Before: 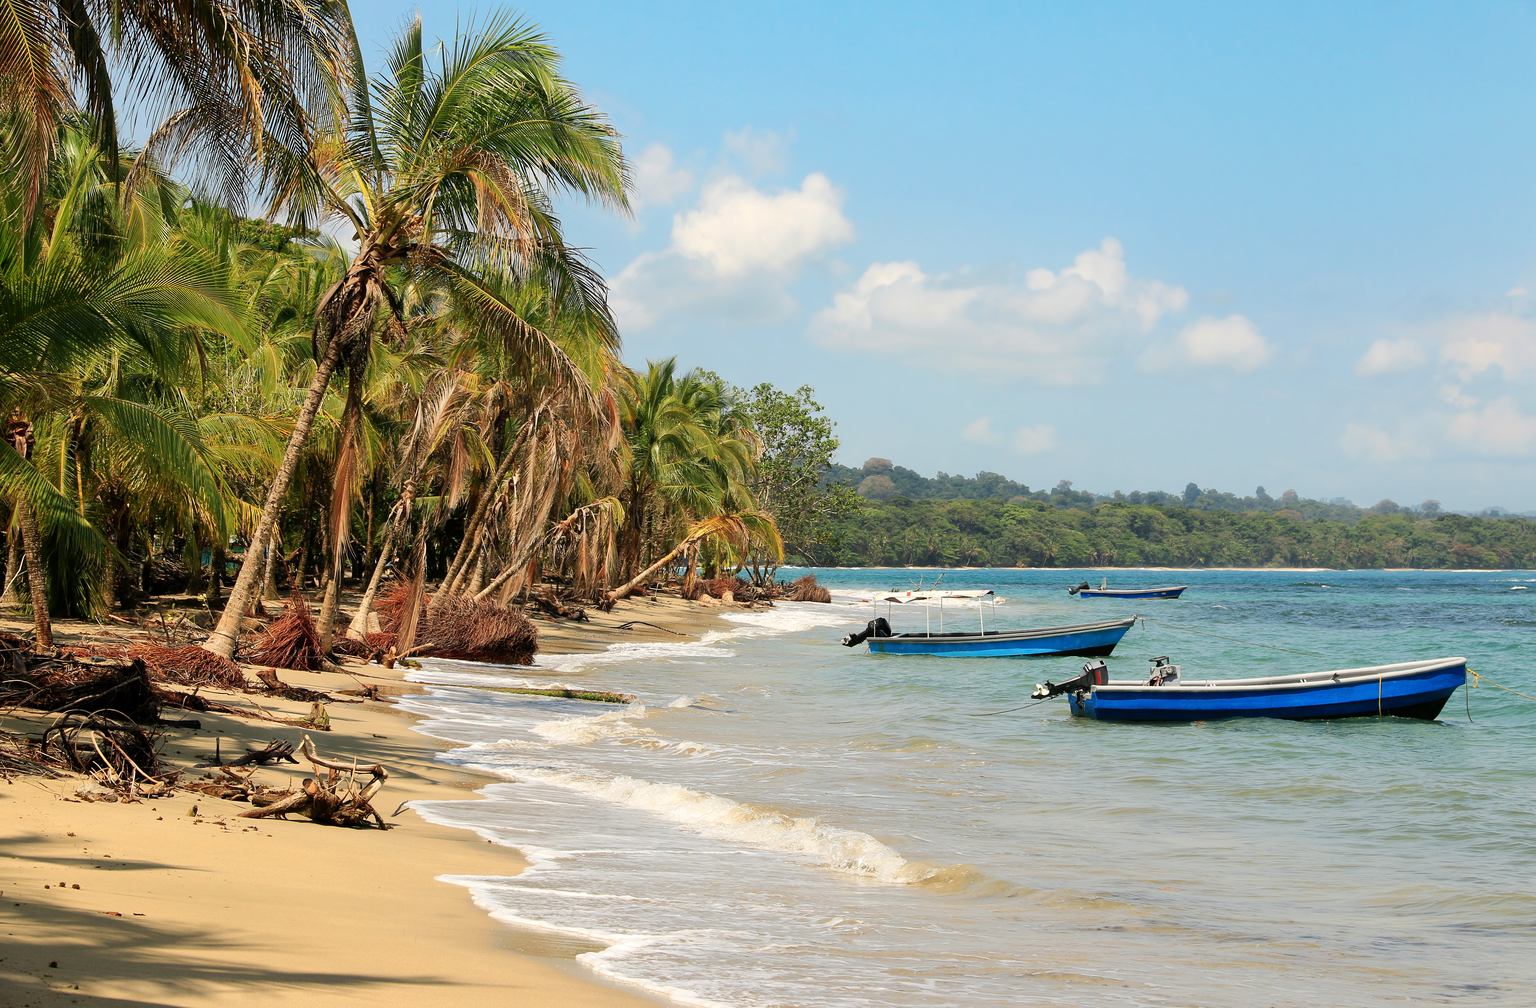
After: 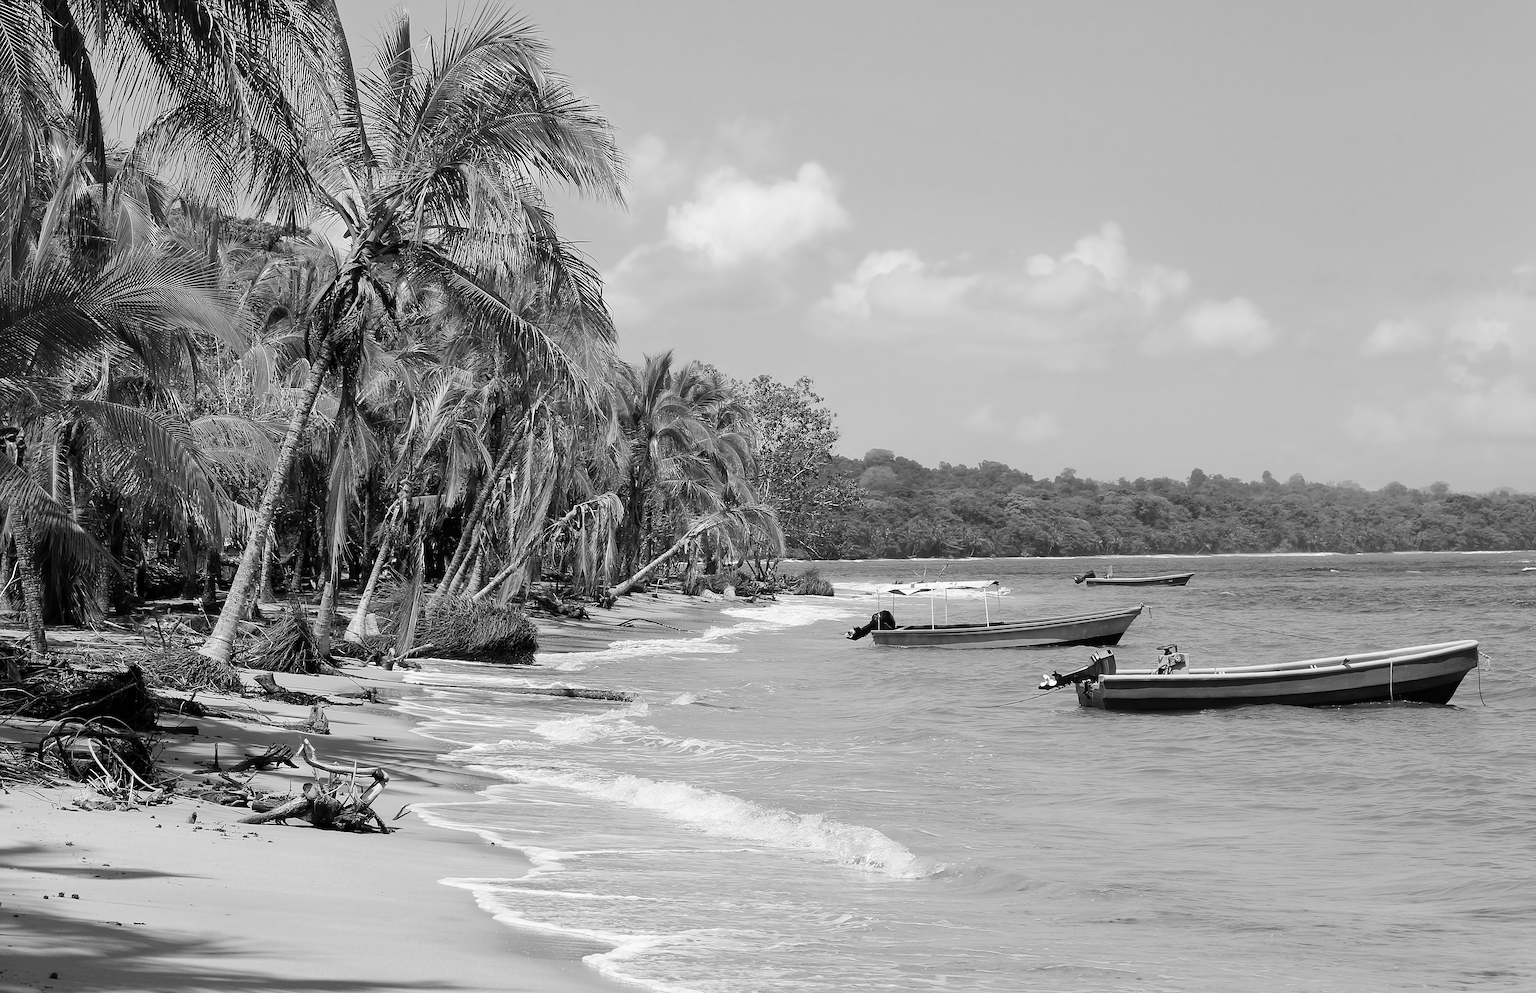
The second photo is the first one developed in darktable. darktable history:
sharpen: radius 1.864, amount 0.398, threshold 1.271
rotate and perspective: rotation -1°, crop left 0.011, crop right 0.989, crop top 0.025, crop bottom 0.975
monochrome: a 32, b 64, size 2.3
